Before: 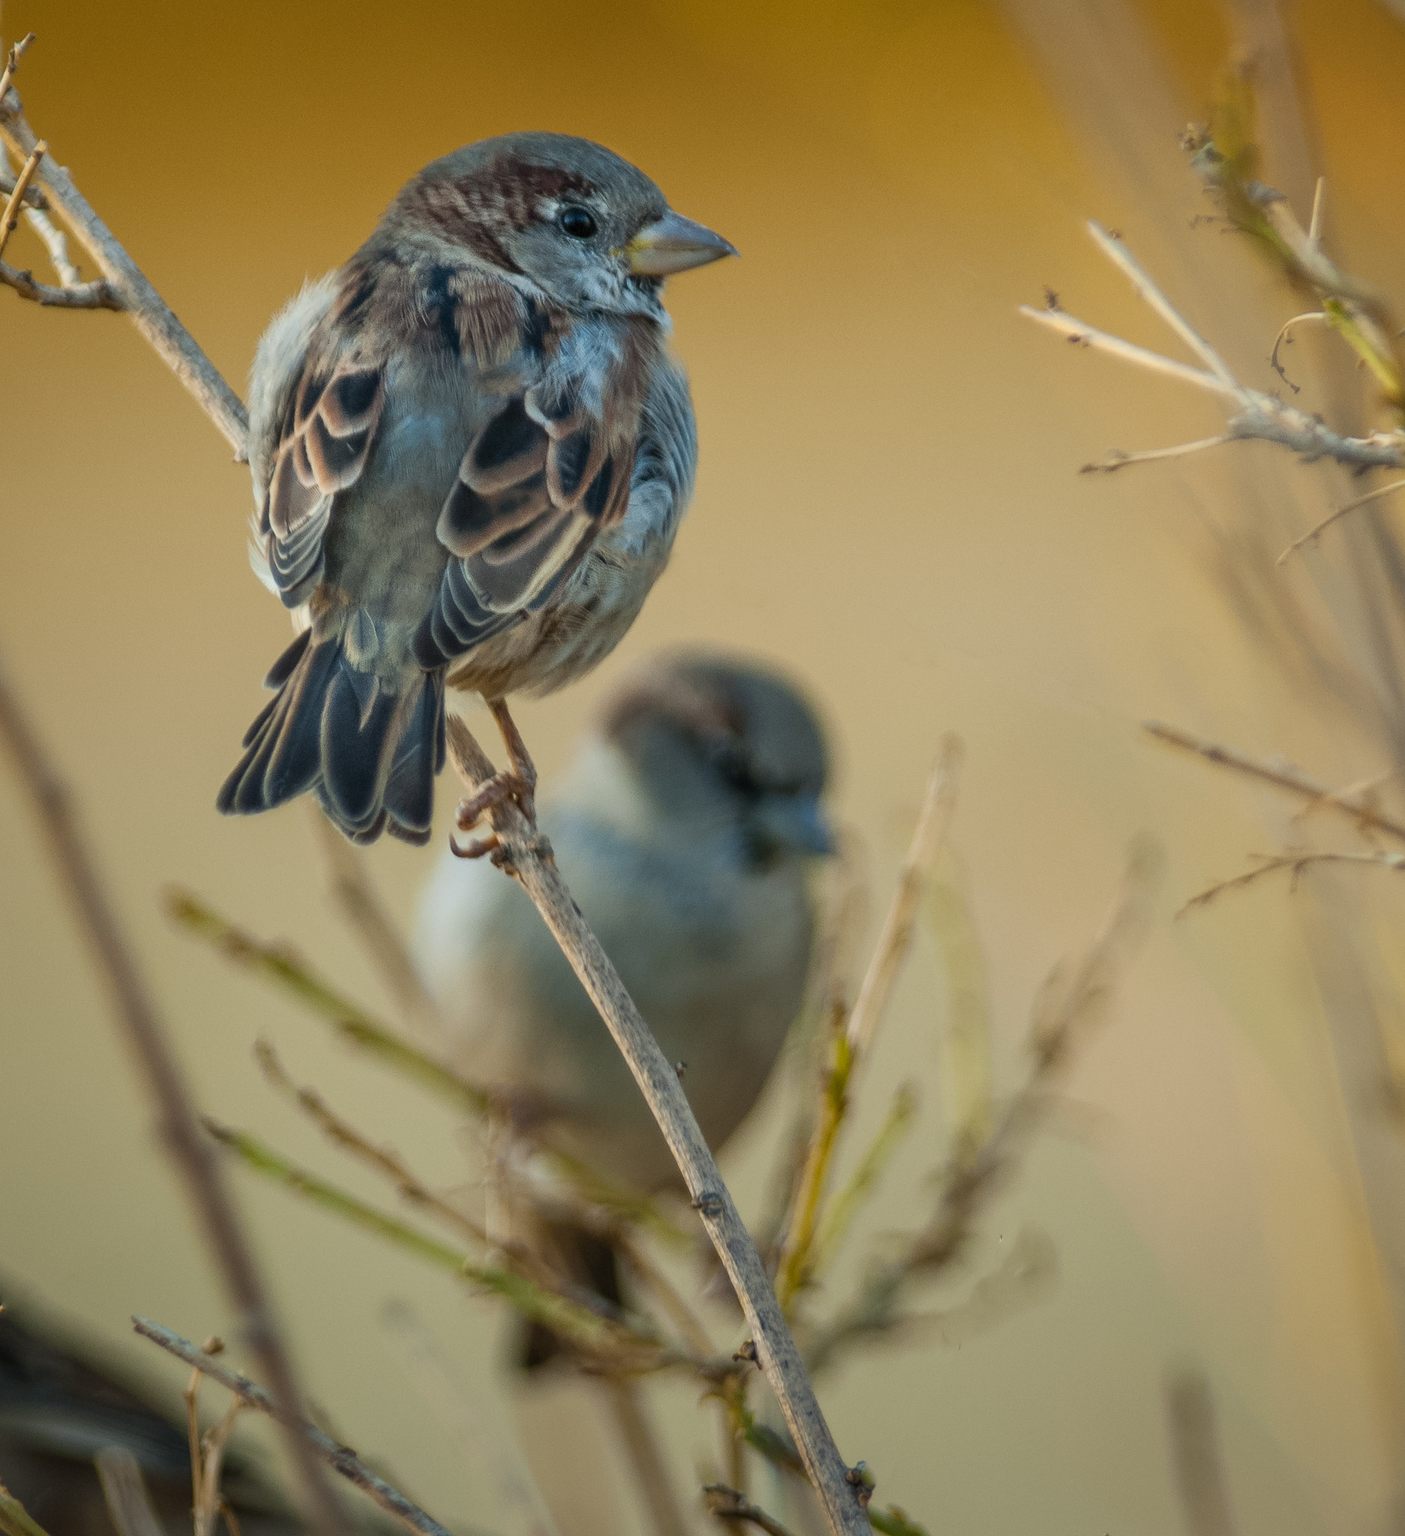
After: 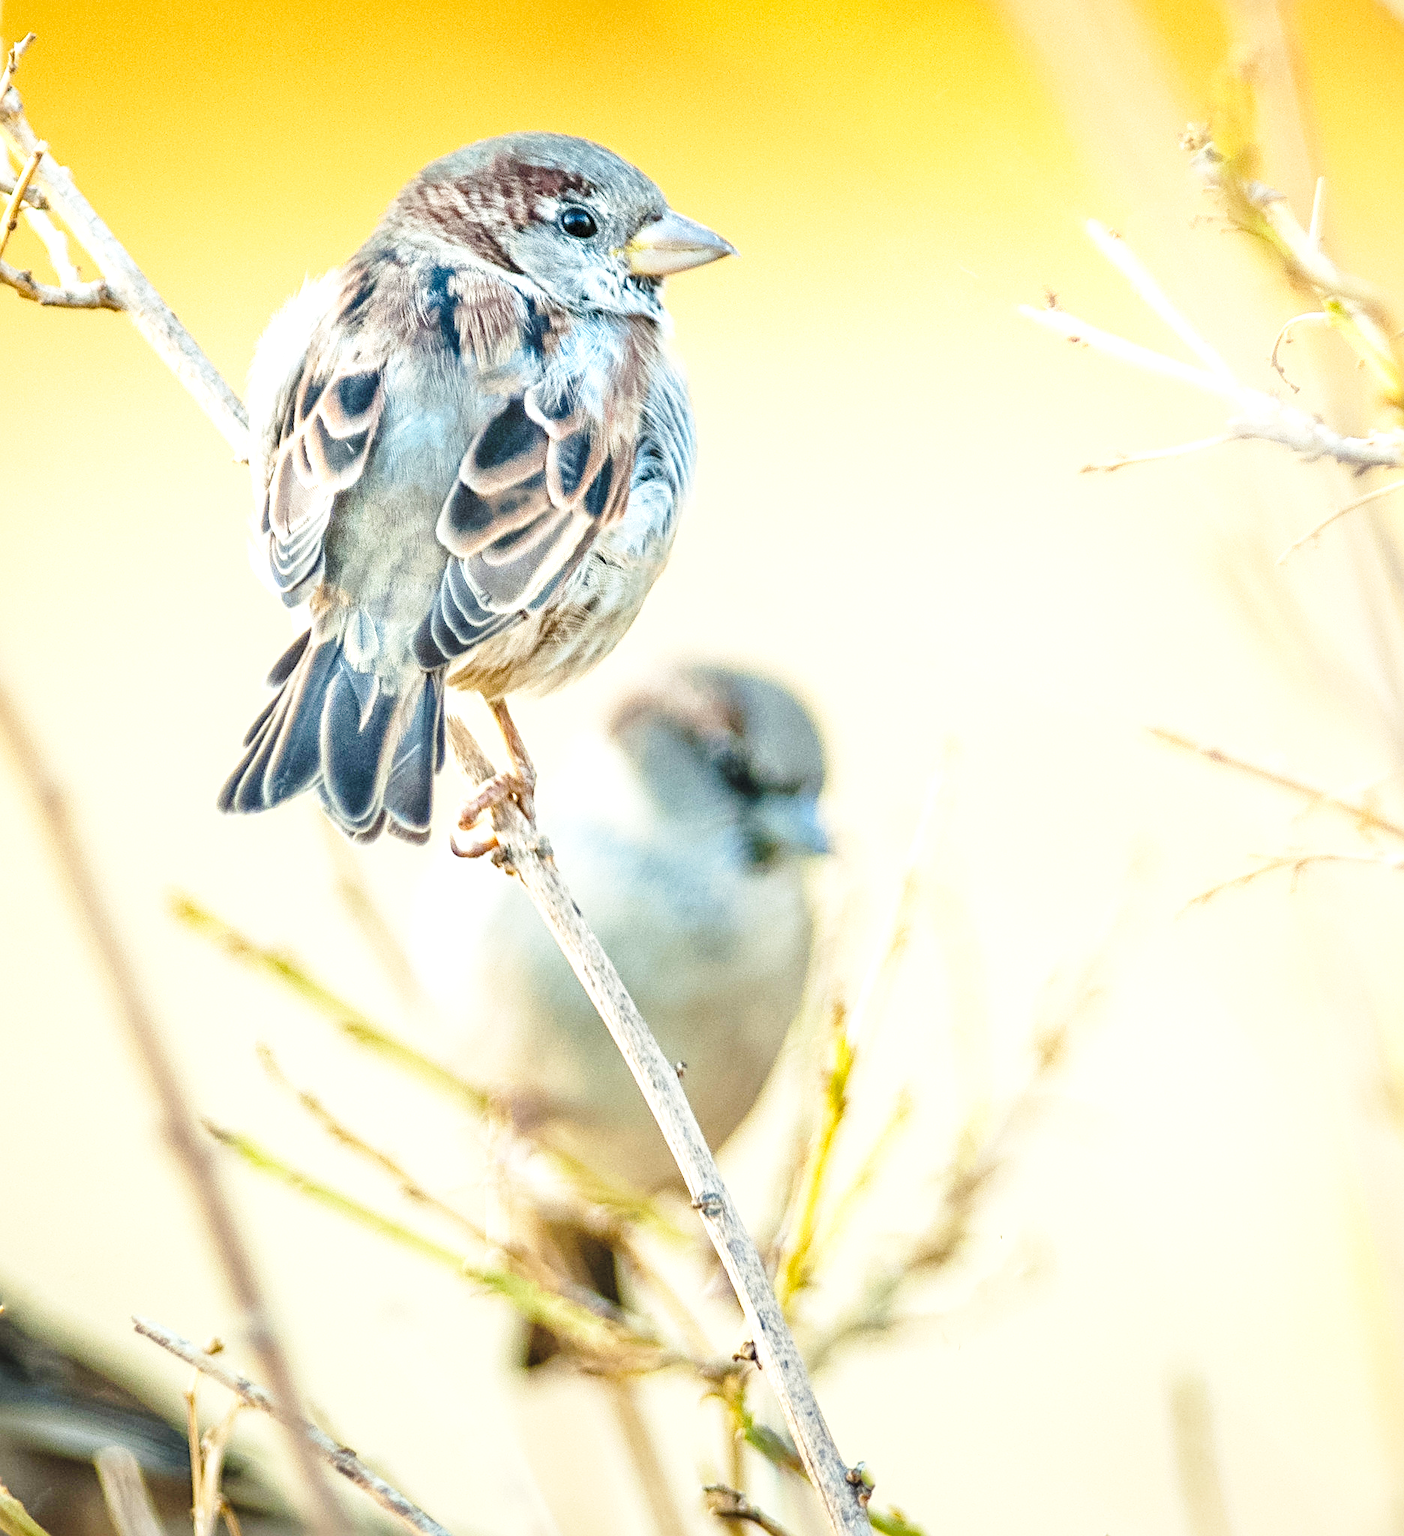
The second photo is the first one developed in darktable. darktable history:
sharpen: radius 4
exposure: black level correction 0, exposure 1.7 EV, compensate exposure bias true, compensate highlight preservation false
base curve: curves: ch0 [(0, 0) (0.028, 0.03) (0.121, 0.232) (0.46, 0.748) (0.859, 0.968) (1, 1)], preserve colors none
